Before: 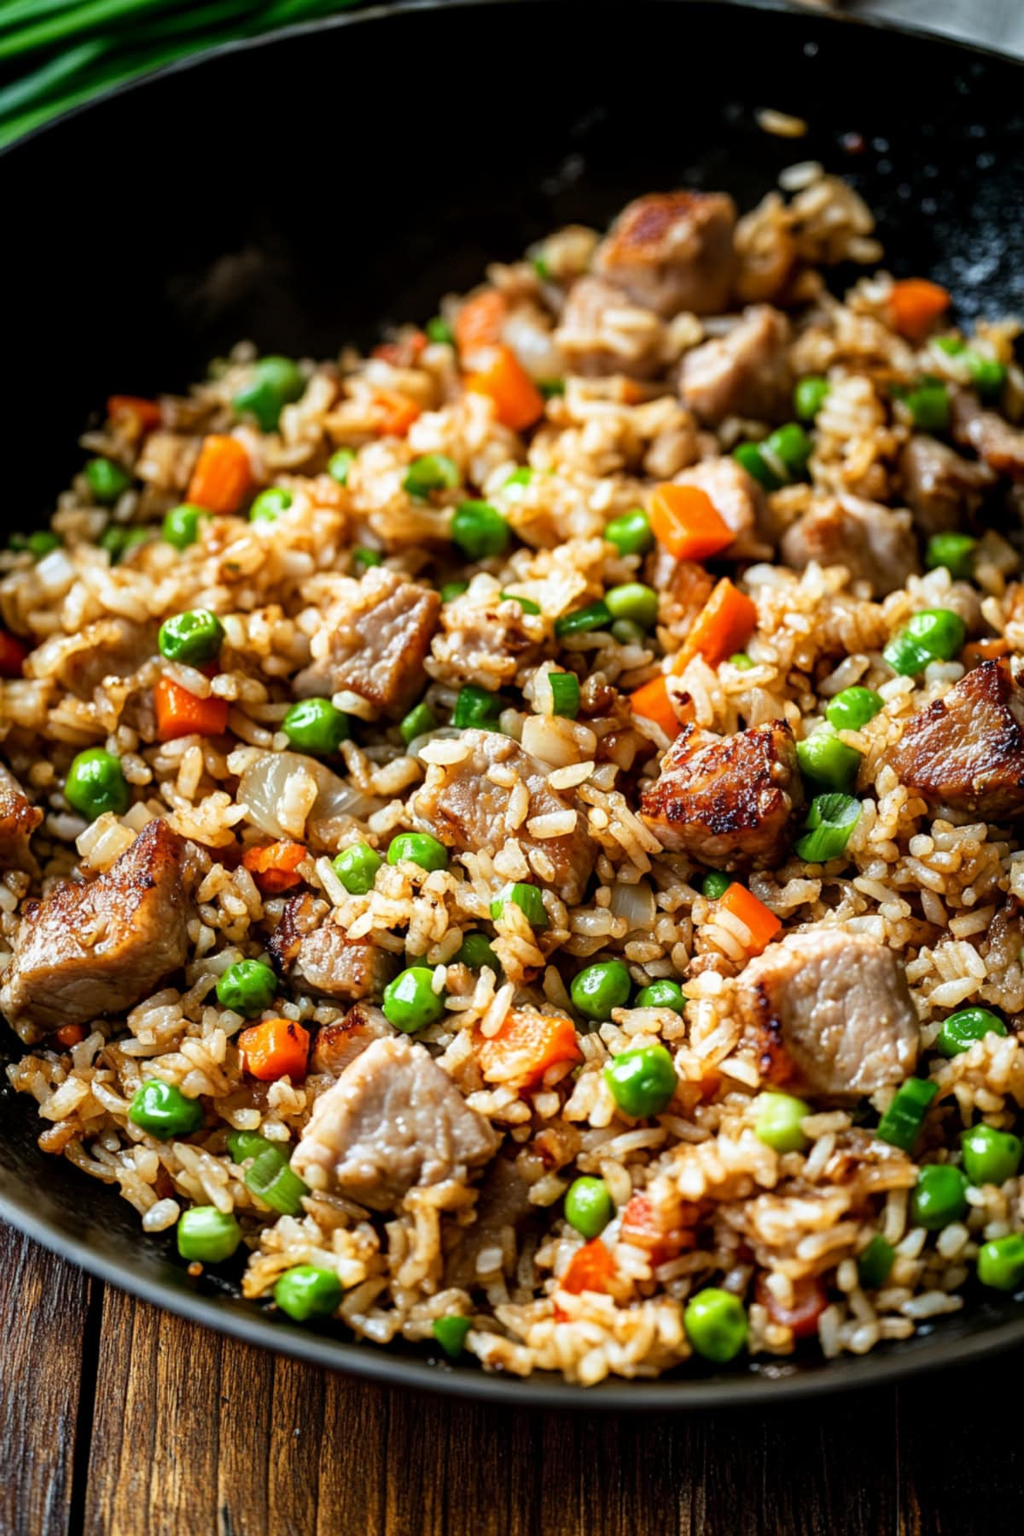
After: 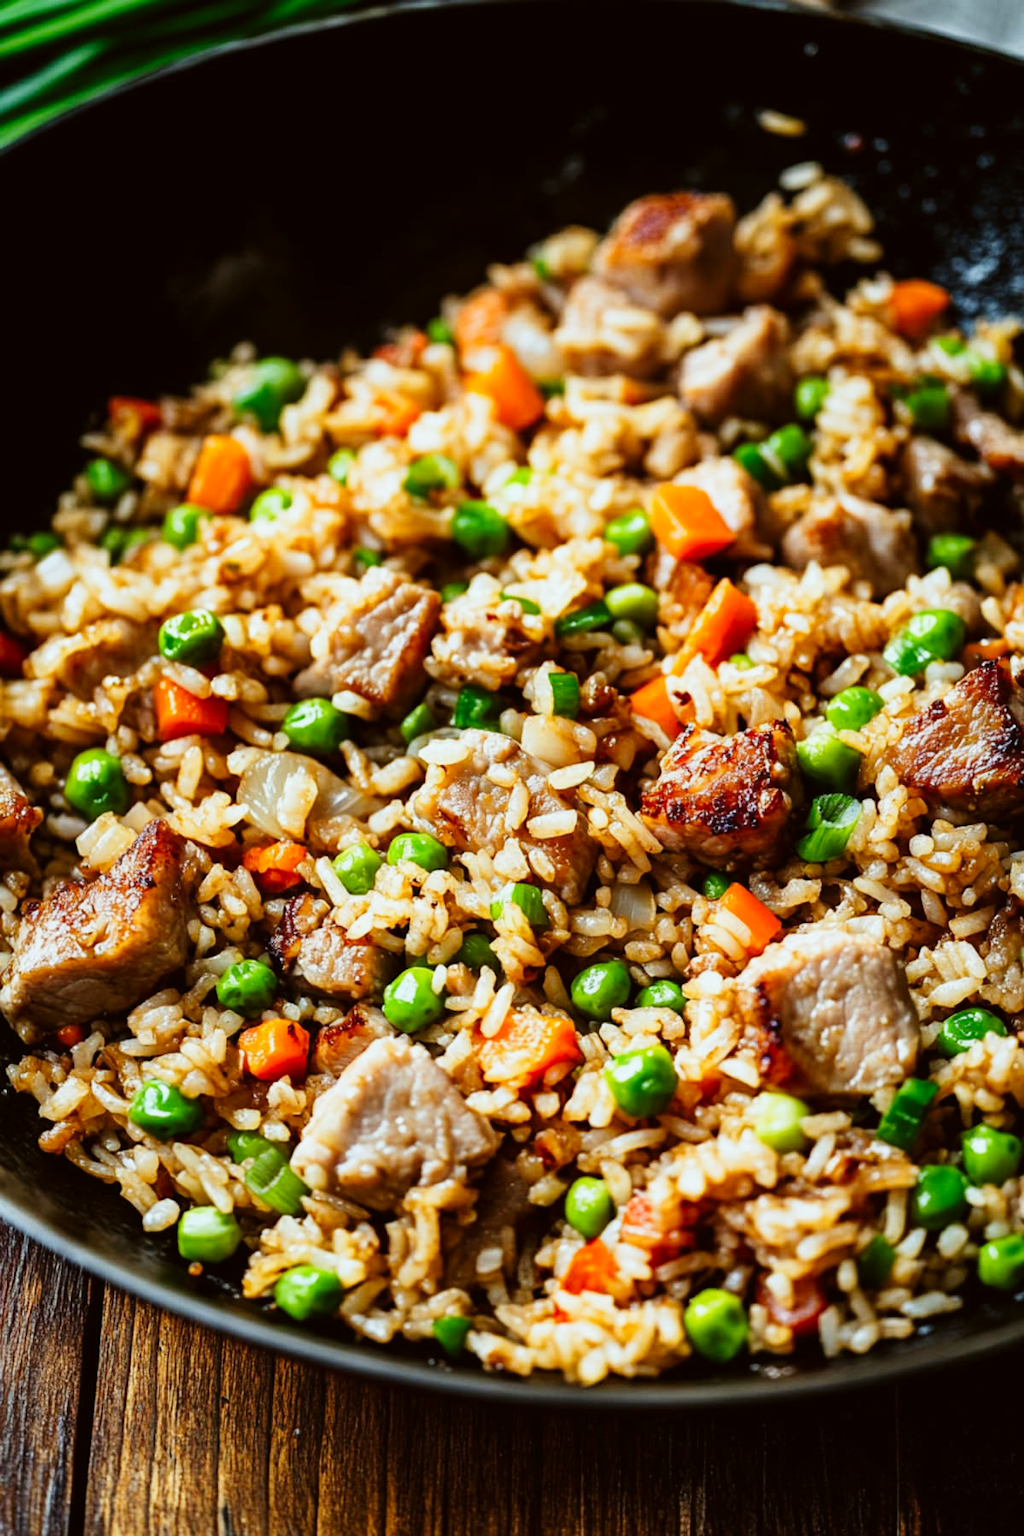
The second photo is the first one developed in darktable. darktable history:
color correction: highlights a* -2.9, highlights b* -2.05, shadows a* 1.99, shadows b* 3.03
tone curve: curves: ch0 [(0, 0.011) (0.139, 0.106) (0.295, 0.271) (0.499, 0.523) (0.739, 0.782) (0.857, 0.879) (1, 0.967)]; ch1 [(0, 0) (0.291, 0.229) (0.394, 0.365) (0.469, 0.456) (0.495, 0.497) (0.524, 0.53) (0.588, 0.62) (0.725, 0.779) (1, 1)]; ch2 [(0, 0) (0.125, 0.089) (0.35, 0.317) (0.437, 0.42) (0.502, 0.499) (0.537, 0.551) (0.613, 0.636) (1, 1)], preserve colors none
